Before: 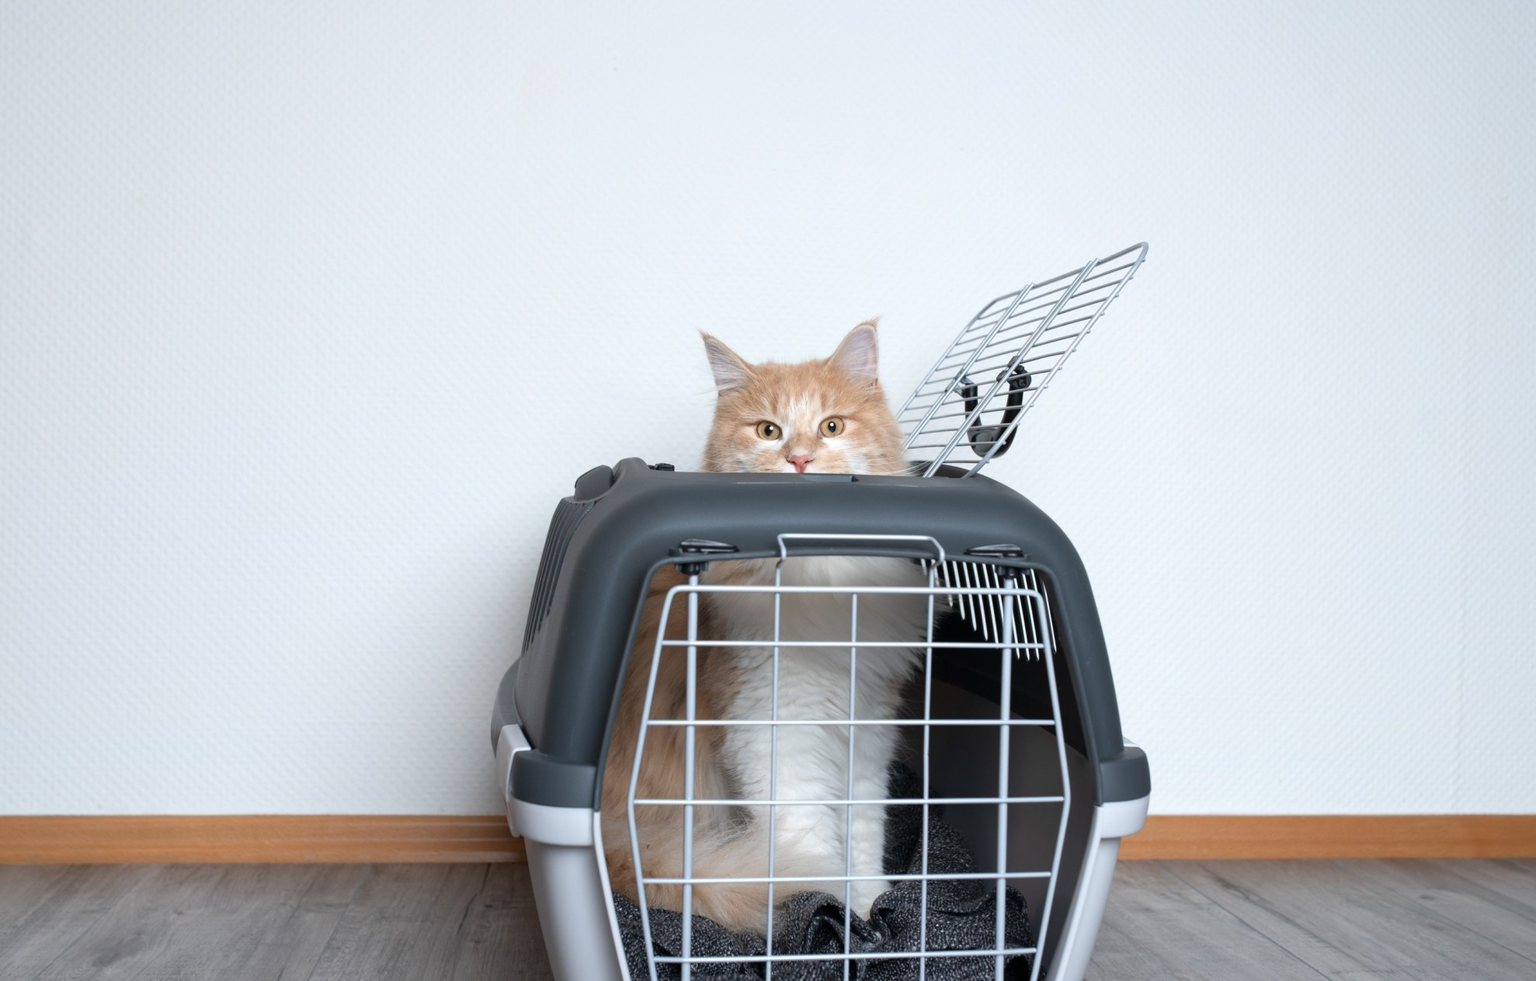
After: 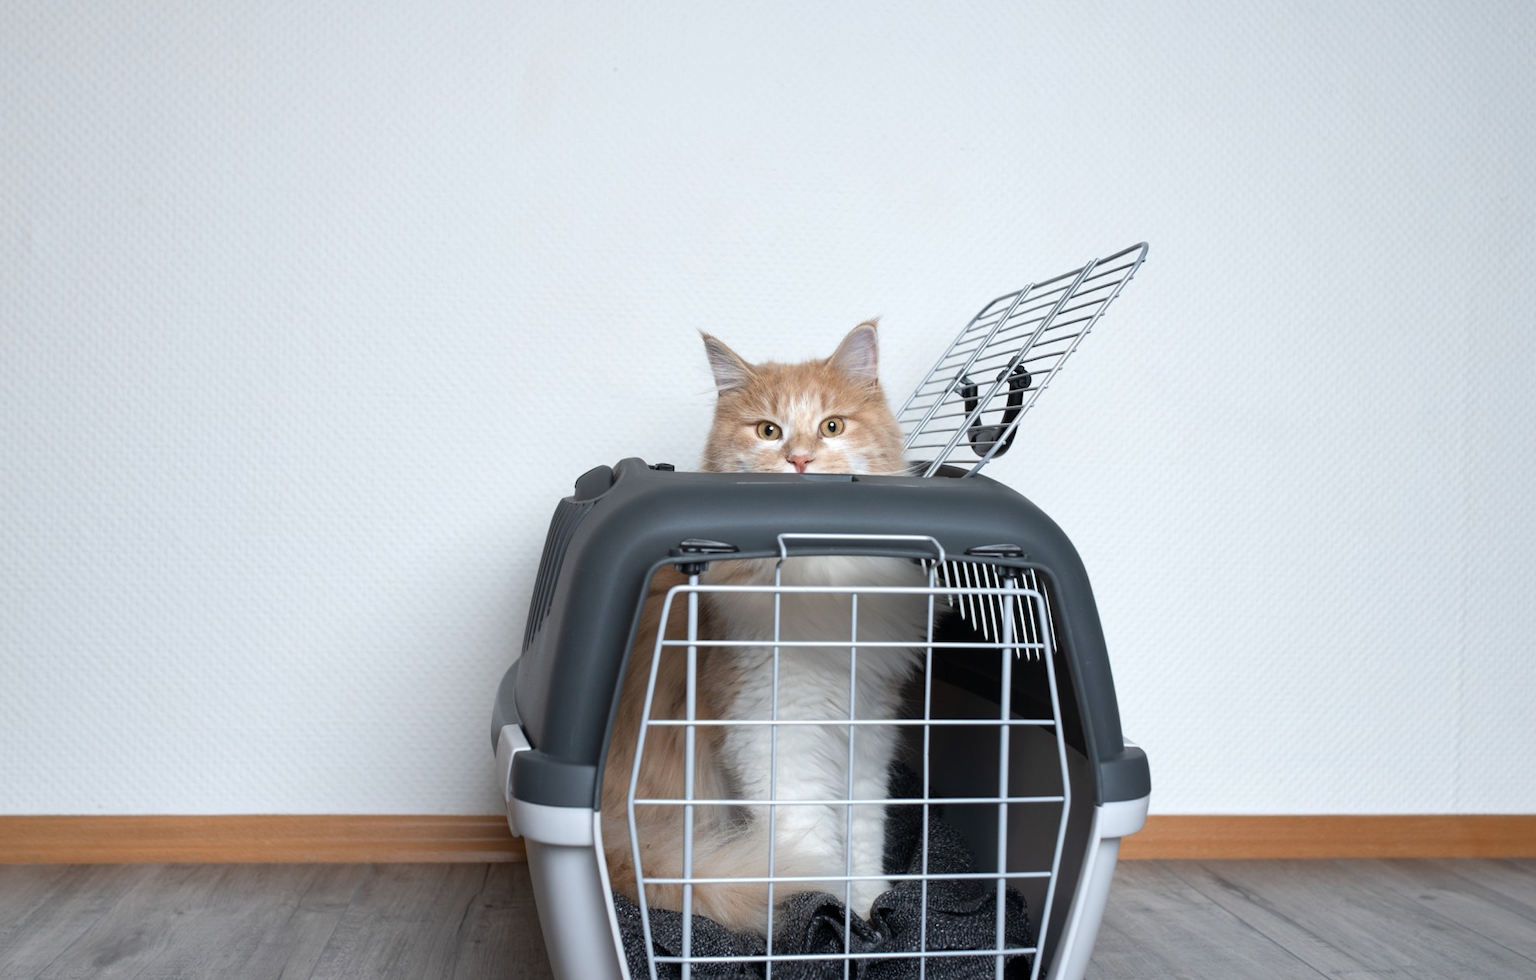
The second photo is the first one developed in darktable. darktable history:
contrast brightness saturation: contrast 0.01, saturation -0.055
shadows and highlights: shadows -88.18, highlights -36.52, soften with gaussian
